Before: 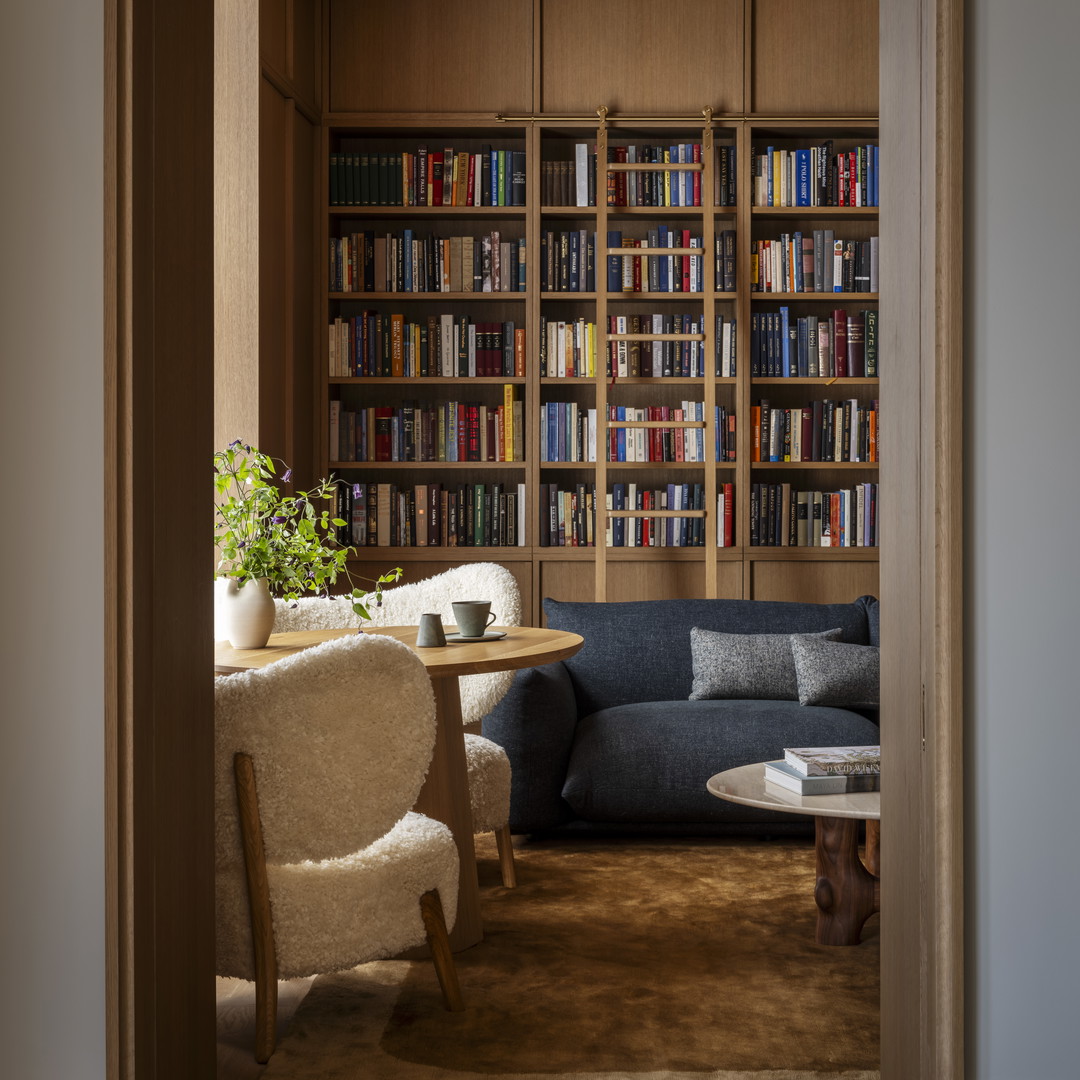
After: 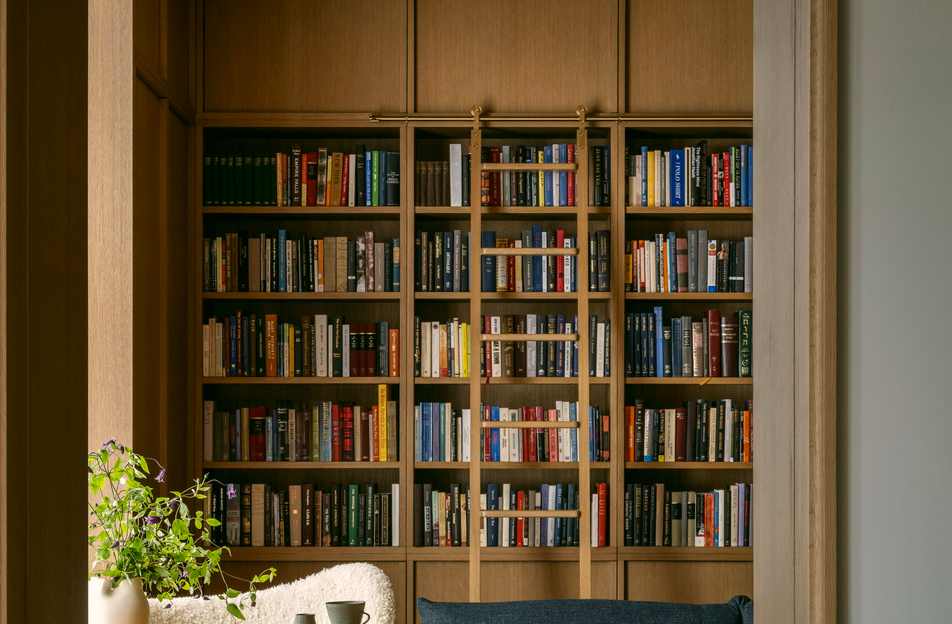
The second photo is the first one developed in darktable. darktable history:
color correction: highlights a* 3.94, highlights b* 4.96, shadows a* -7.45, shadows b* 4.8
crop and rotate: left 11.814%, bottom 42.155%
